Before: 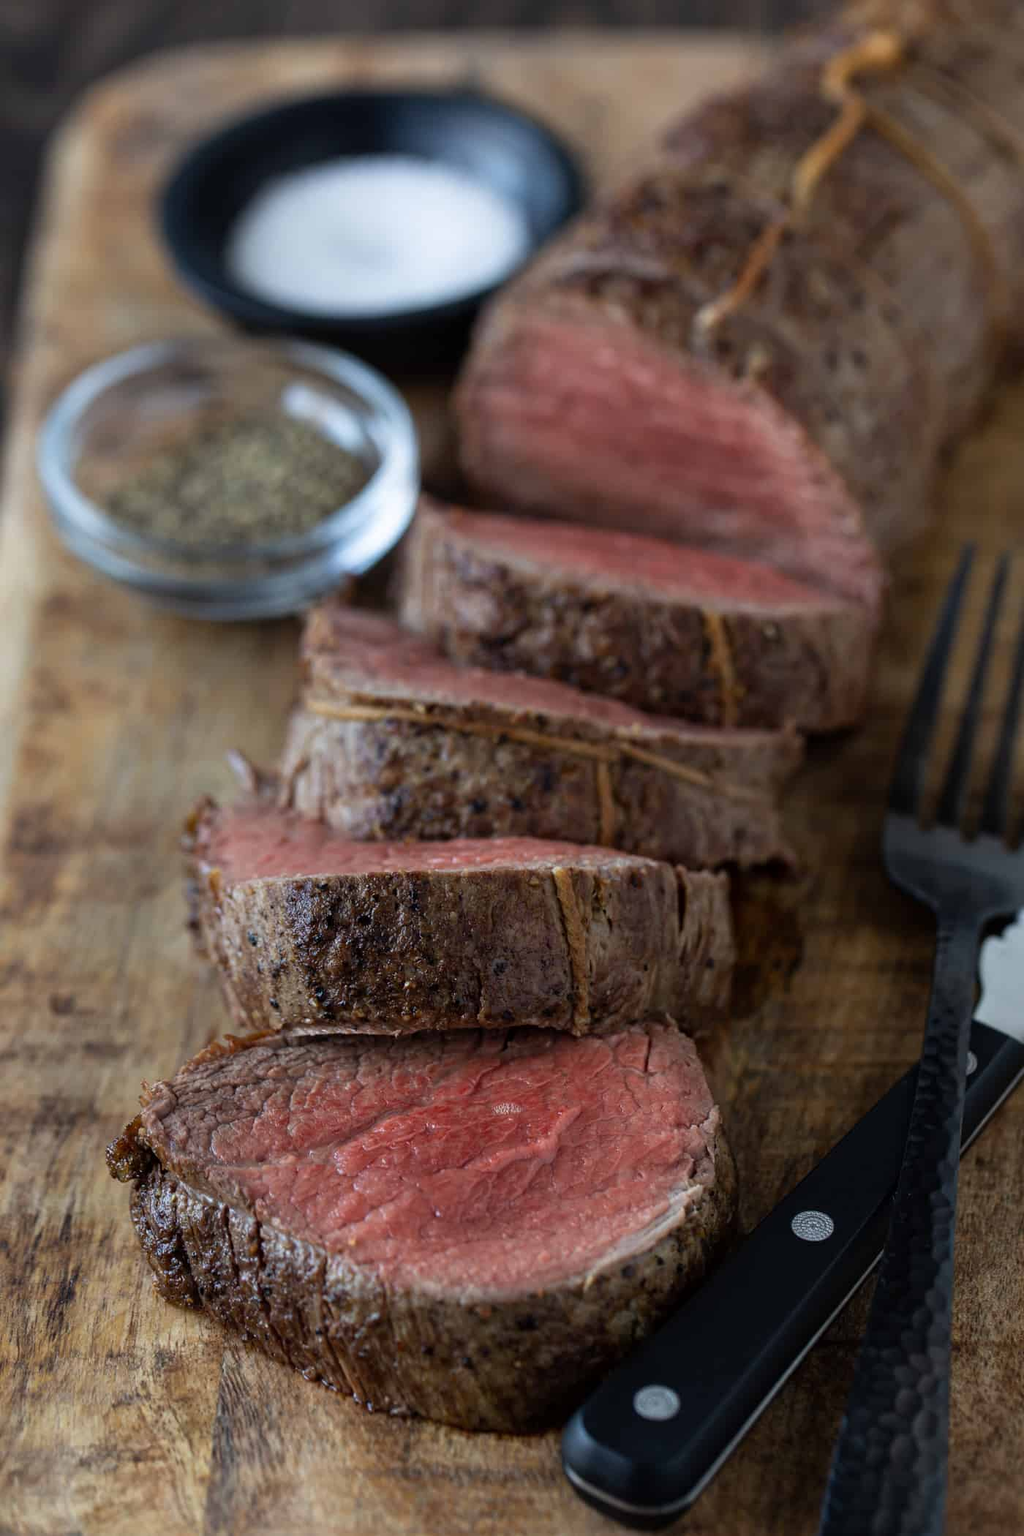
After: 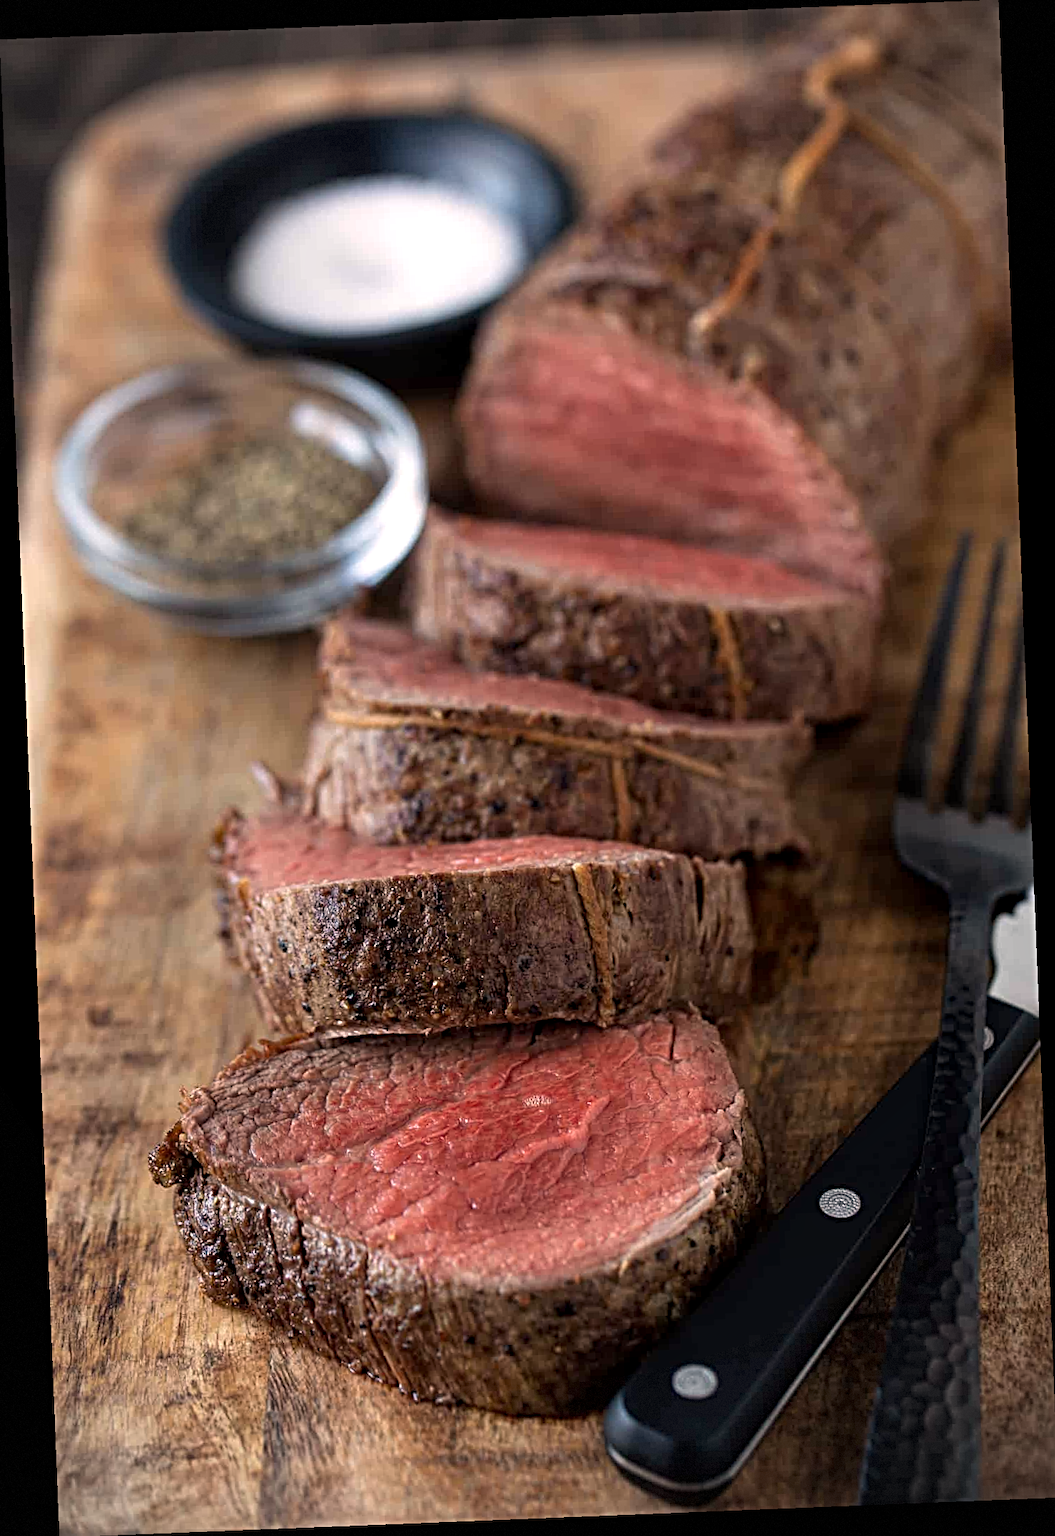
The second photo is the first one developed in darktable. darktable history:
crop and rotate: left 0.126%
exposure: exposure 0.258 EV, compensate highlight preservation false
vignetting: dithering 8-bit output, unbound false
white balance: red 1.127, blue 0.943
local contrast: highlights 100%, shadows 100%, detail 120%, midtone range 0.2
rotate and perspective: rotation -2.29°, automatic cropping off
sharpen: radius 4
